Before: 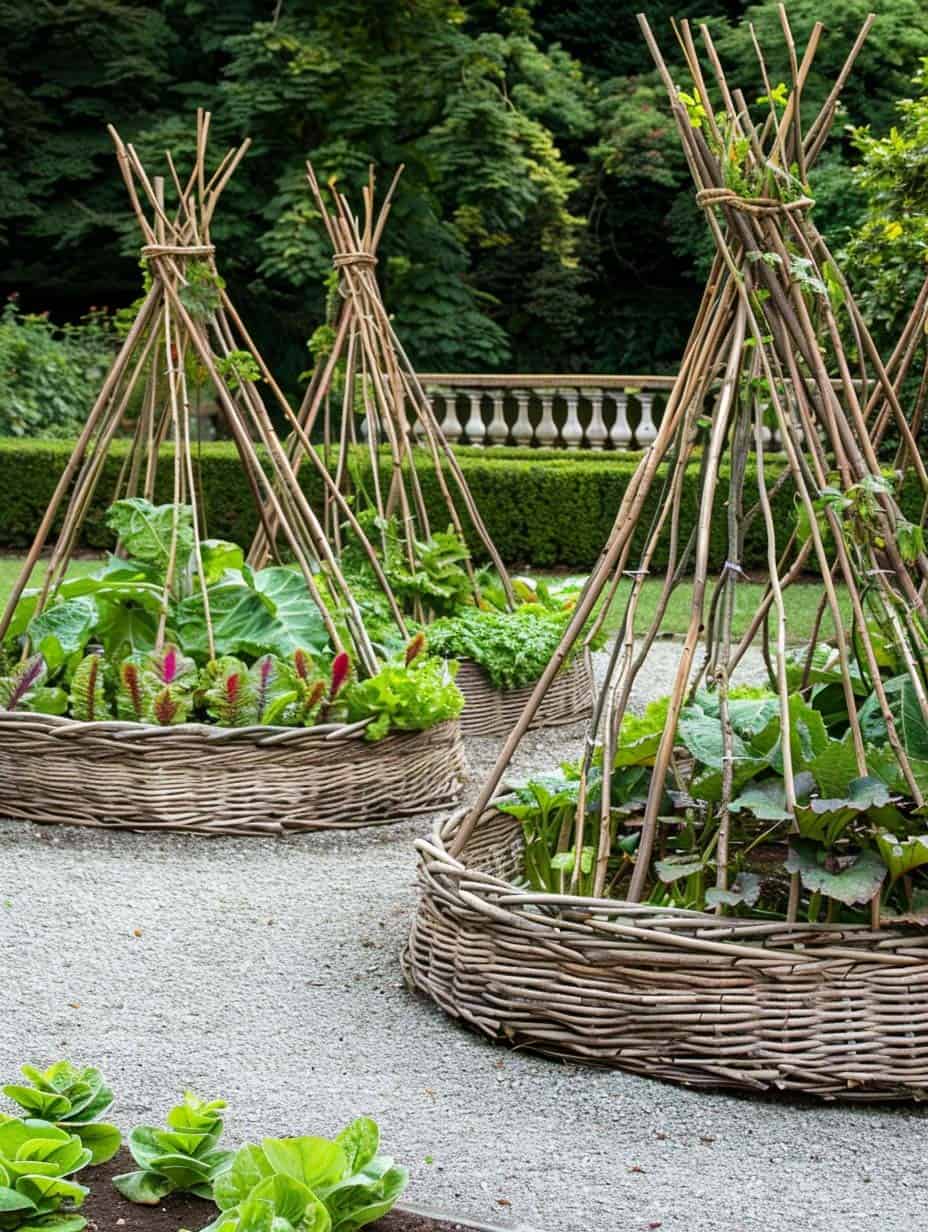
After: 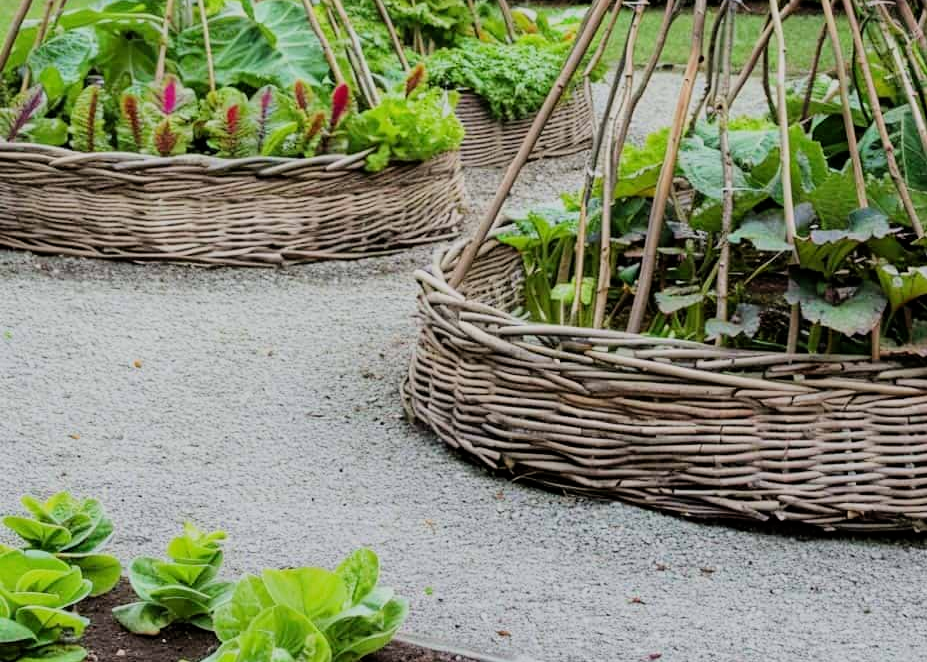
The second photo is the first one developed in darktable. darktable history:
filmic rgb: black relative exposure -7.65 EV, white relative exposure 4.56 EV, hardness 3.61, color science v6 (2022)
crop and rotate: top 46.237%
